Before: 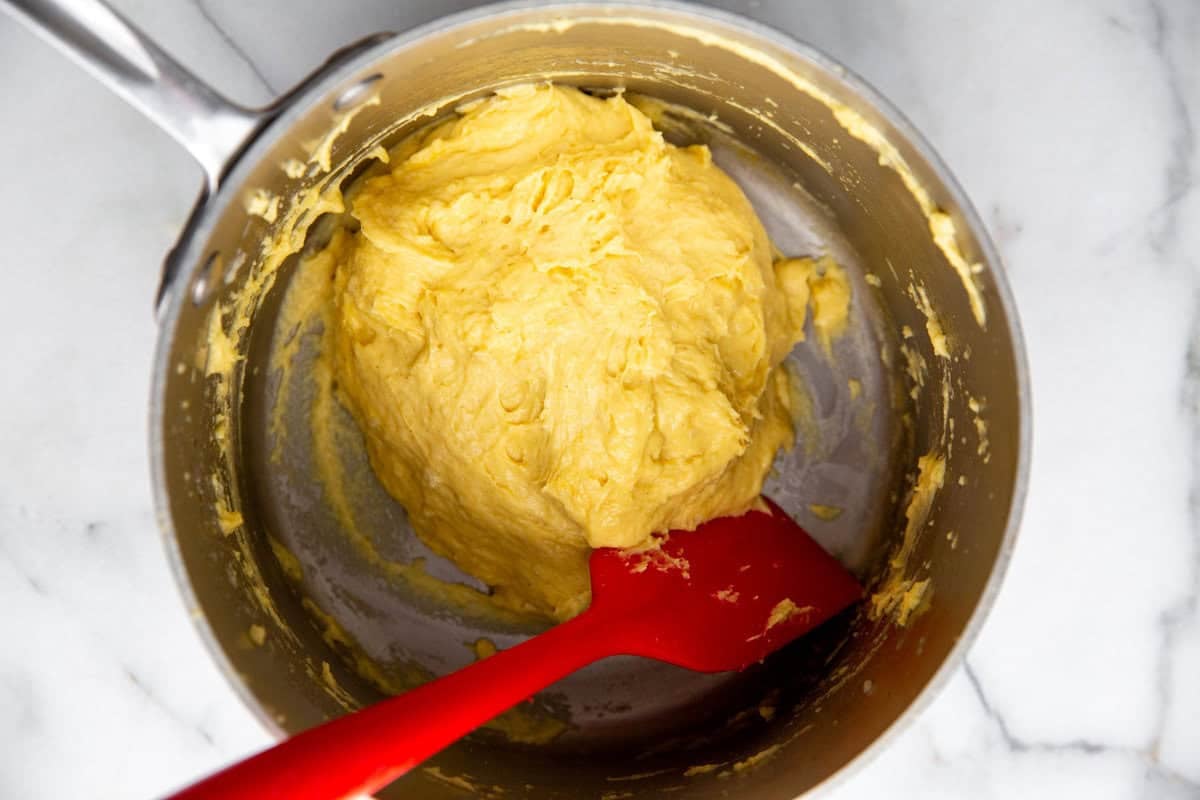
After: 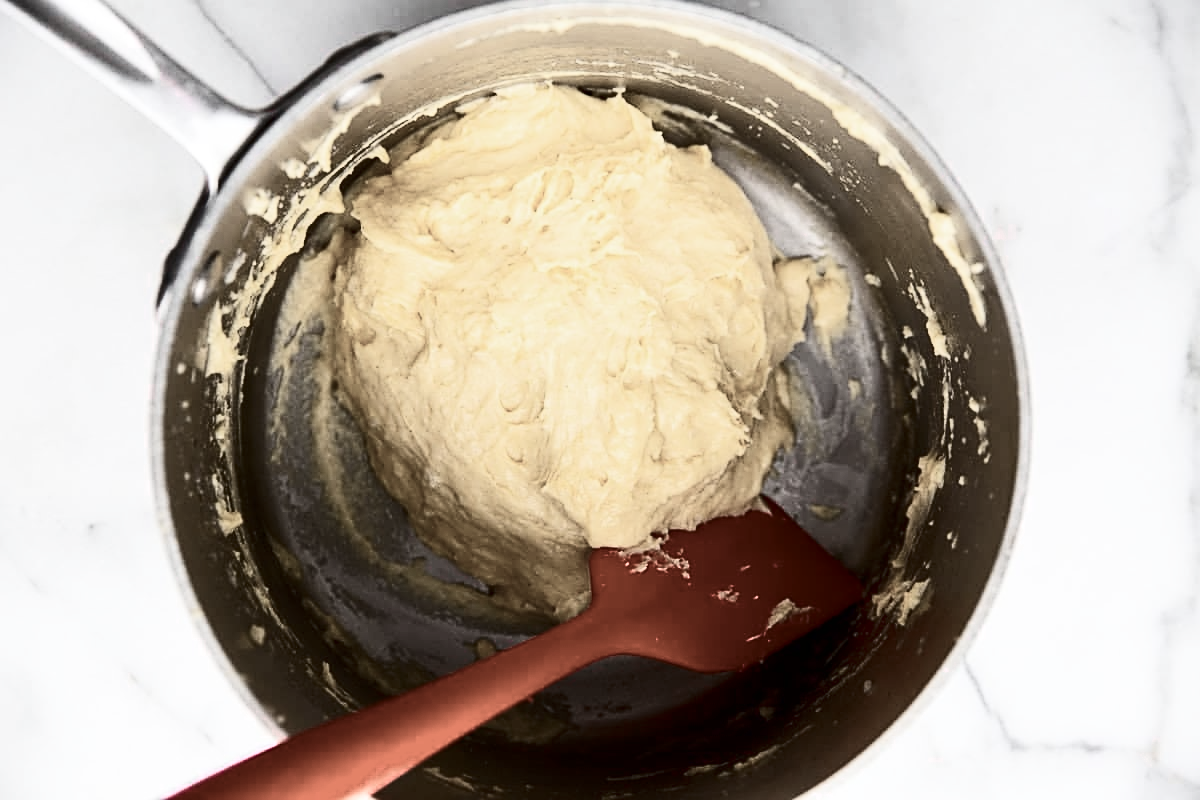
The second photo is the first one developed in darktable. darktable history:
contrast brightness saturation: contrast 0.415, brightness 0.043, saturation 0.256
sharpen: on, module defaults
color zones: curves: ch0 [(0, 0.6) (0.129, 0.508) (0.193, 0.483) (0.429, 0.5) (0.571, 0.5) (0.714, 0.5) (0.857, 0.5) (1, 0.6)]; ch1 [(0, 0.481) (0.112, 0.245) (0.213, 0.223) (0.429, 0.233) (0.571, 0.231) (0.683, 0.242) (0.857, 0.296) (1, 0.481)], mix 24.98%
